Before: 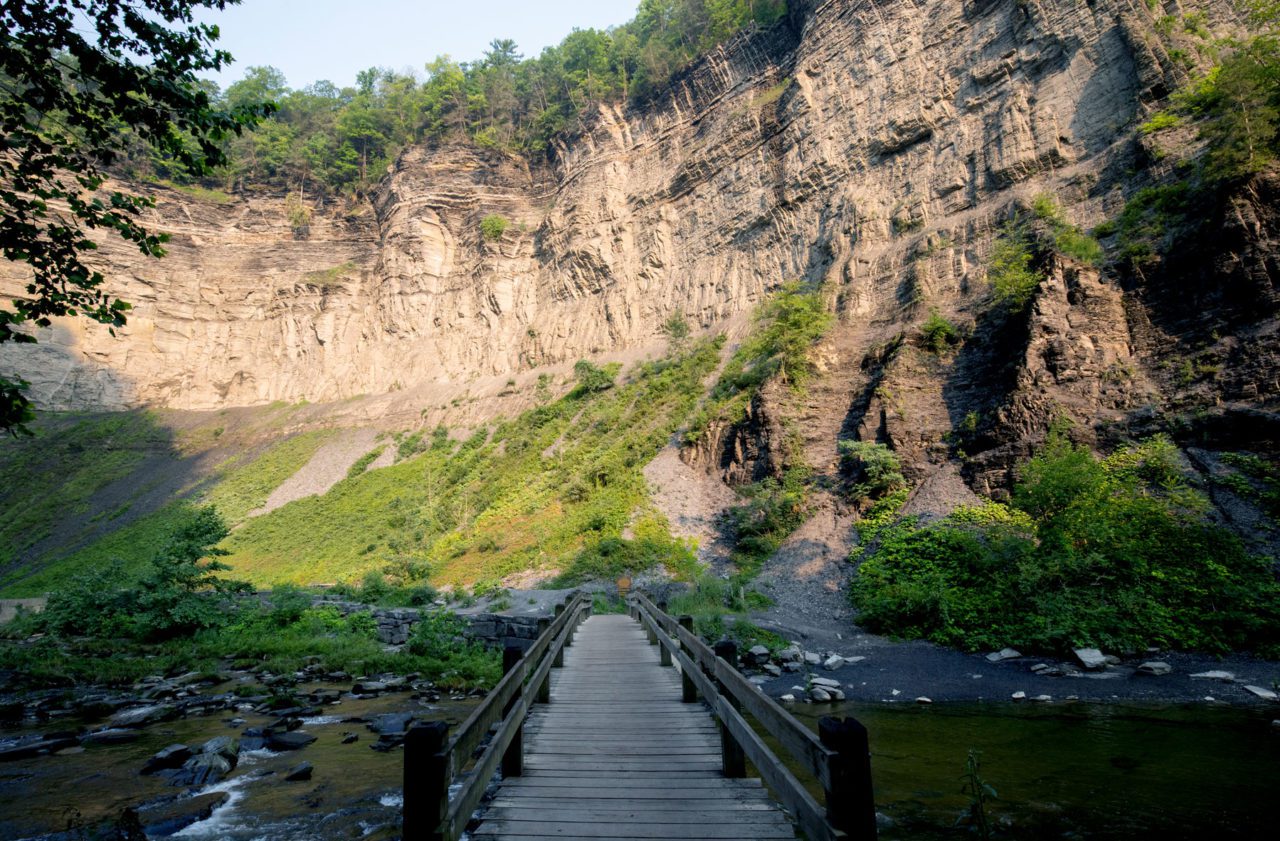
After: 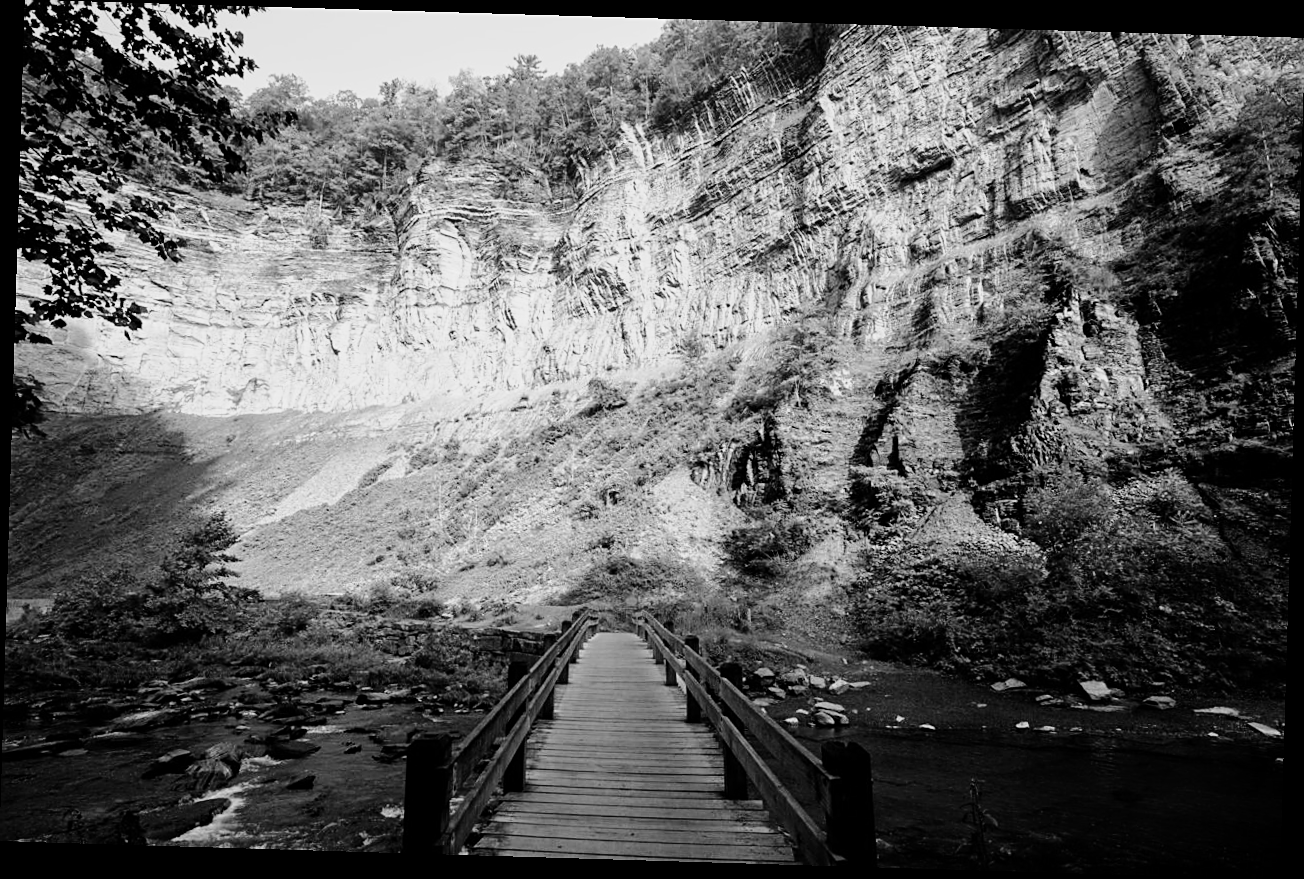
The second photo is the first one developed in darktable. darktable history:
tone curve: curves: ch0 [(0, 0) (0.136, 0.071) (0.346, 0.366) (0.489, 0.573) (0.66, 0.748) (0.858, 0.926) (1, 0.977)]; ch1 [(0, 0) (0.353, 0.344) (0.45, 0.46) (0.498, 0.498) (0.521, 0.512) (0.563, 0.559) (0.592, 0.605) (0.641, 0.673) (1, 1)]; ch2 [(0, 0) (0.333, 0.346) (0.375, 0.375) (0.424, 0.43) (0.476, 0.492) (0.502, 0.502) (0.524, 0.531) (0.579, 0.61) (0.612, 0.644) (0.641, 0.722) (1, 1)], color space Lab, independent channels, preserve colors none
rotate and perspective: rotation 1.72°, automatic cropping off
sharpen: on, module defaults
monochrome: a 30.25, b 92.03
